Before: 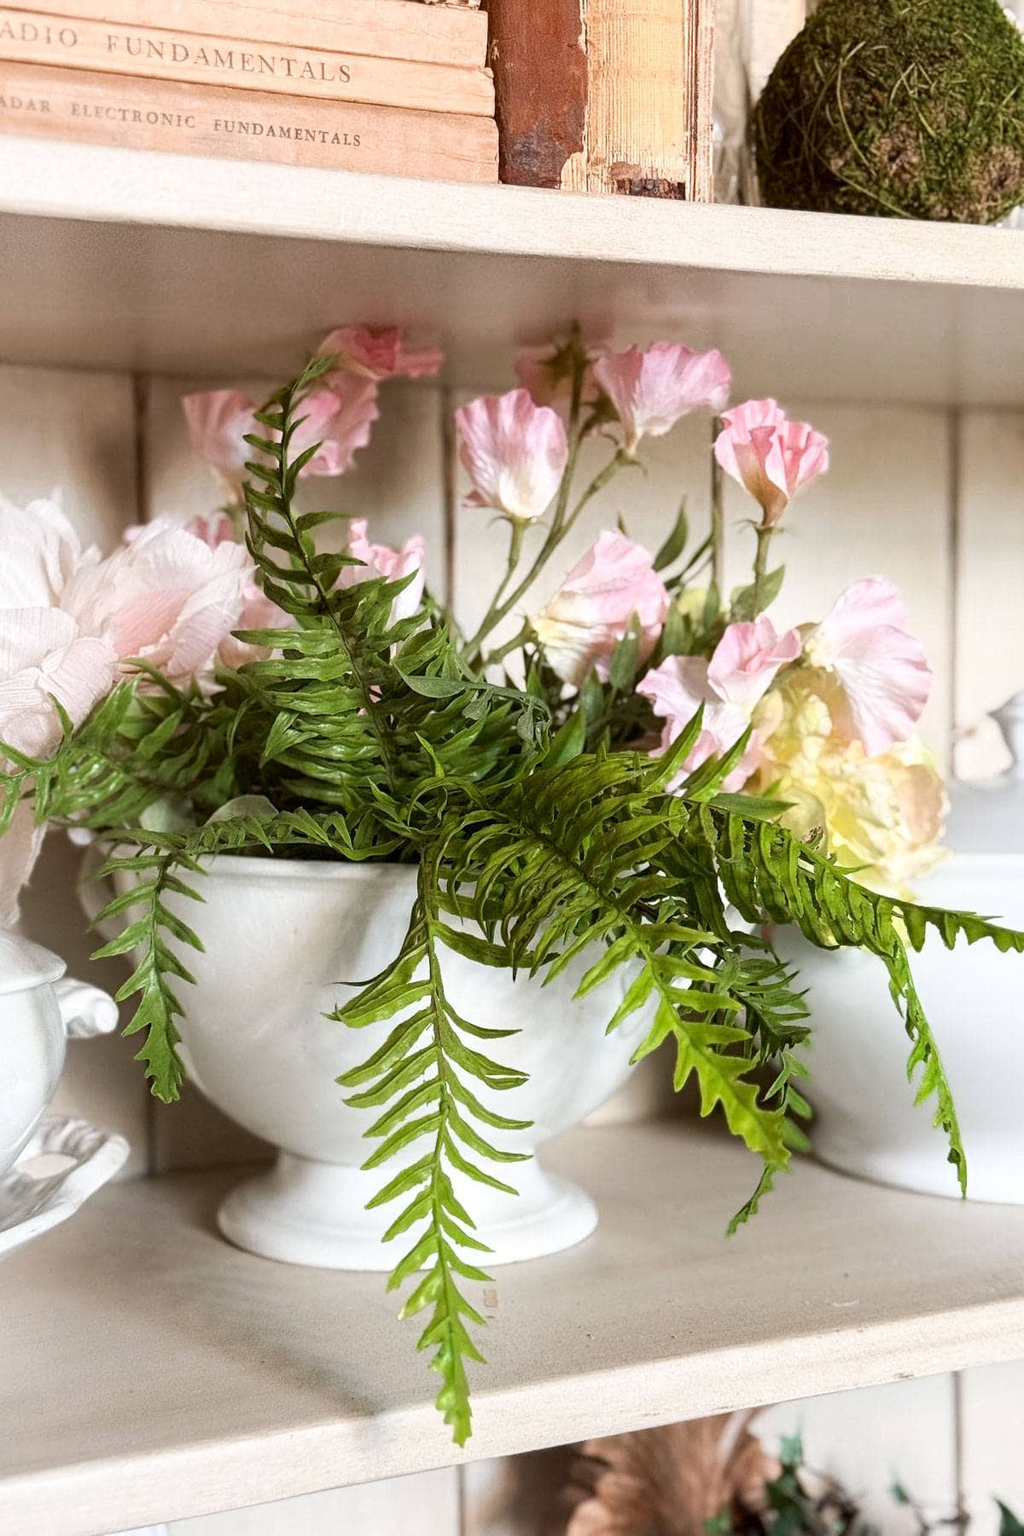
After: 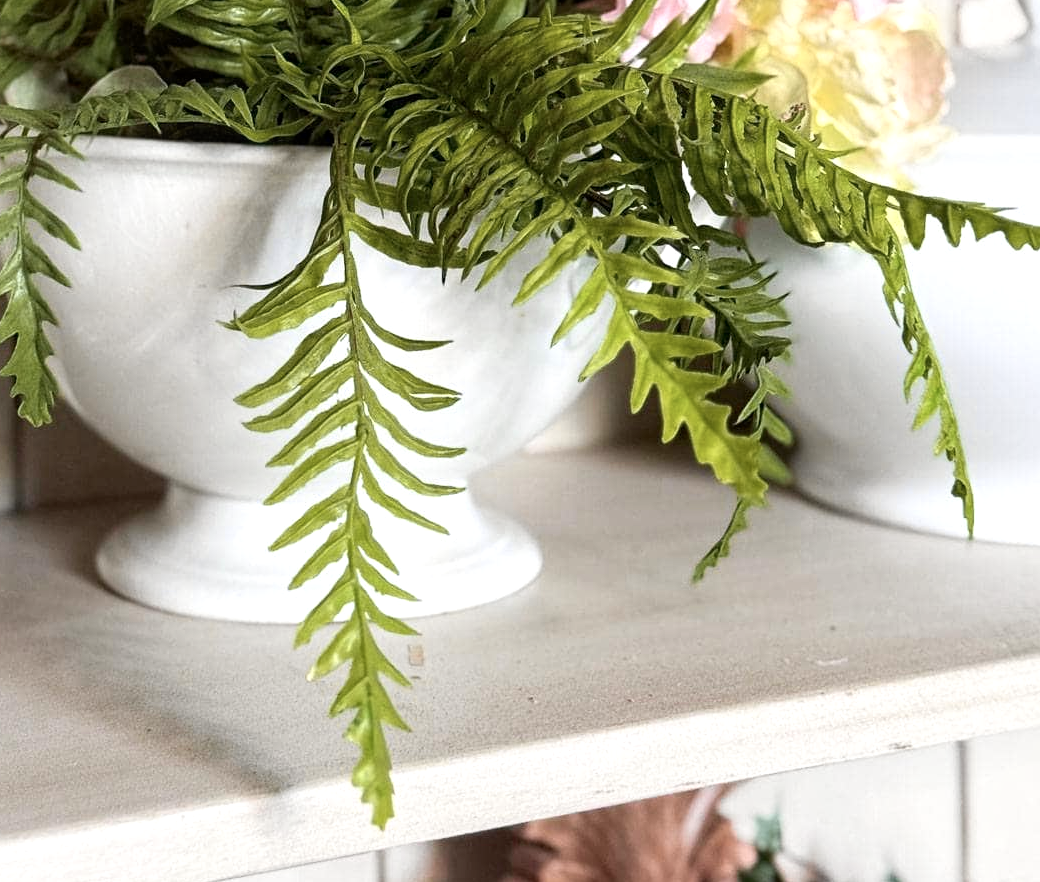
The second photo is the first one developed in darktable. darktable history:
tone curve: curves: ch0 [(0, 0.012) (0.056, 0.046) (0.218, 0.213) (0.606, 0.62) (0.82, 0.846) (1, 1)]; ch1 [(0, 0) (0.226, 0.261) (0.403, 0.437) (0.469, 0.472) (0.495, 0.499) (0.508, 0.503) (0.545, 0.555) (0.59, 0.598) (0.686, 0.728) (1, 1)]; ch2 [(0, 0) (0.269, 0.299) (0.459, 0.45) (0.498, 0.499) (0.523, 0.512) (0.568, 0.558) (0.634, 0.617) (0.698, 0.677) (0.806, 0.769) (1, 1)], color space Lab, independent channels, preserve colors none
exposure: exposure 0.078 EV, compensate highlight preservation false
crop and rotate: left 13.252%, top 48.119%, bottom 2.88%
local contrast: highlights 107%, shadows 99%, detail 119%, midtone range 0.2
sharpen: radius 2.854, amount 0.863, threshold 47.217
